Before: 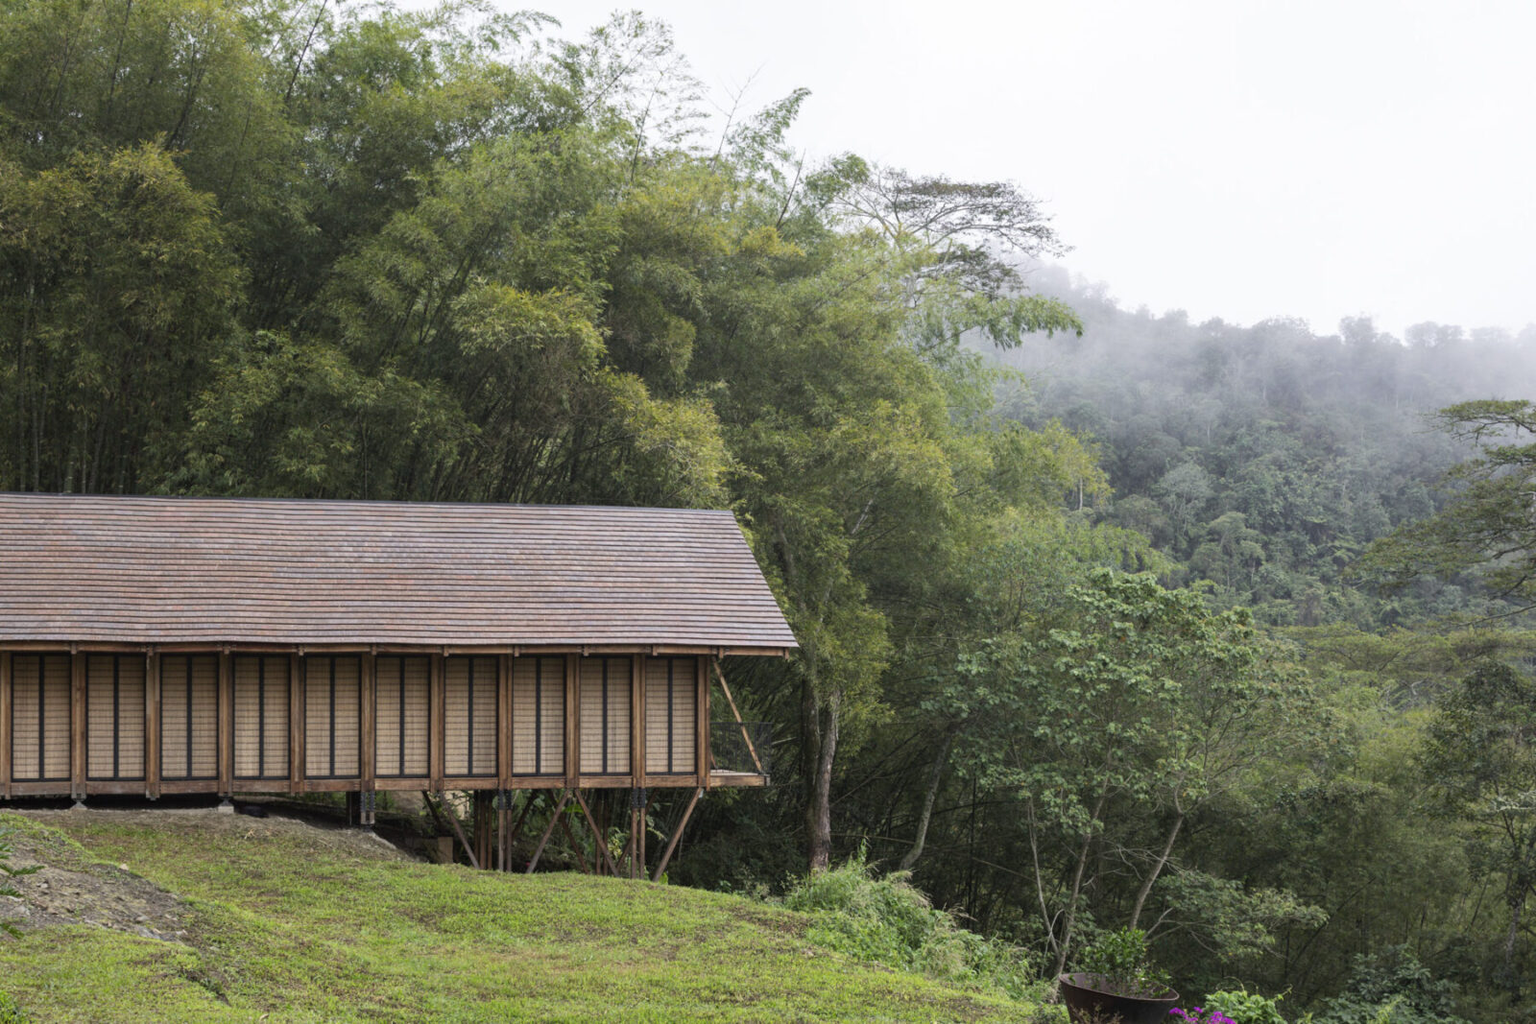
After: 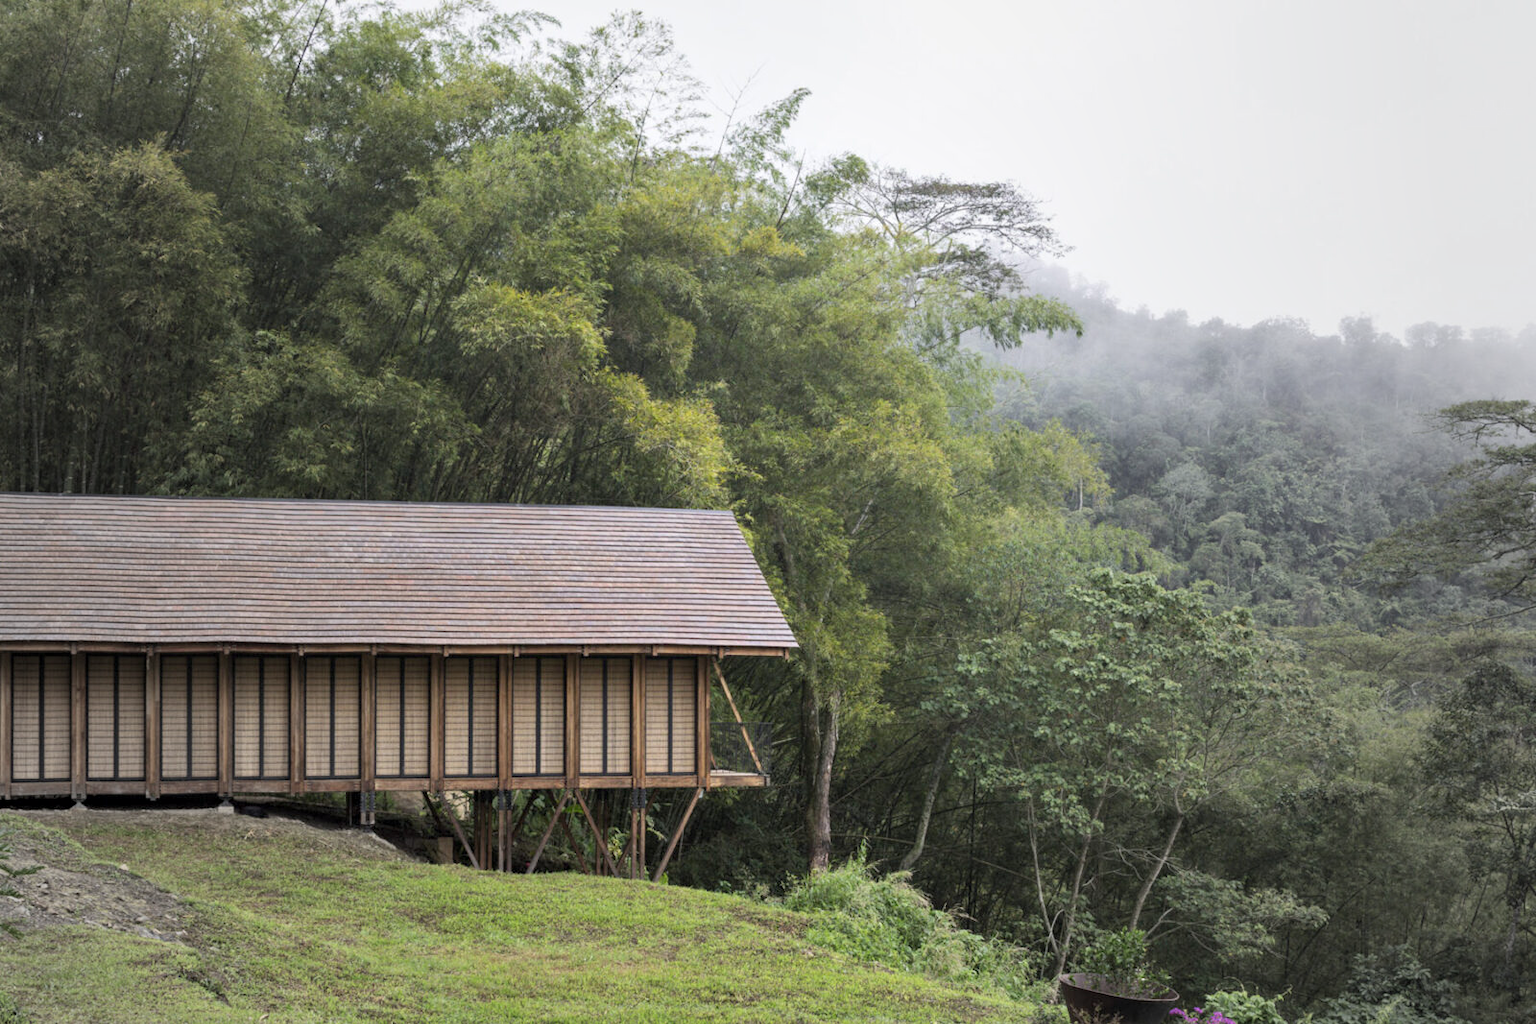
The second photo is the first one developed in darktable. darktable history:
vignetting: fall-off start 18.21%, fall-off radius 137.95%, brightness -0.207, center (-0.078, 0.066), width/height ratio 0.62, shape 0.59
contrast equalizer: octaves 7, y [[0.524 ×6], [0.512 ×6], [0.379 ×6], [0 ×6], [0 ×6]]
contrast brightness saturation: contrast 0.07, brightness 0.08, saturation 0.18
